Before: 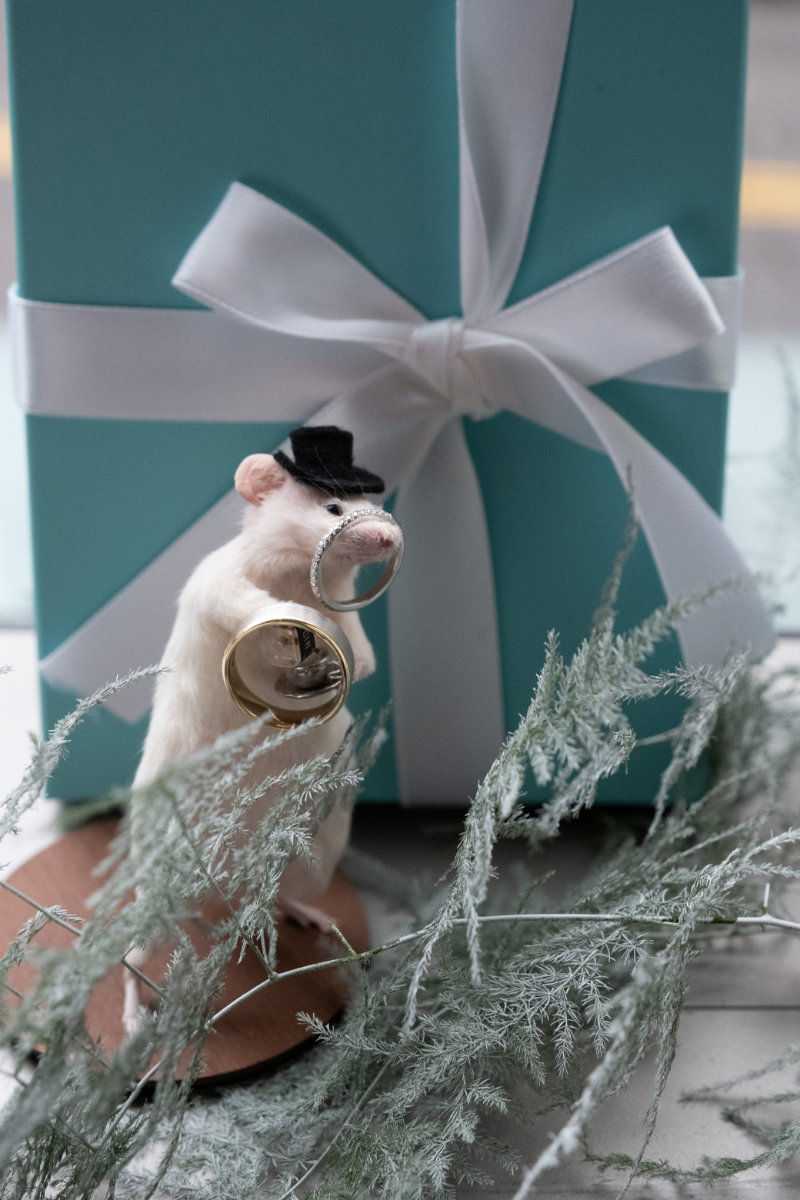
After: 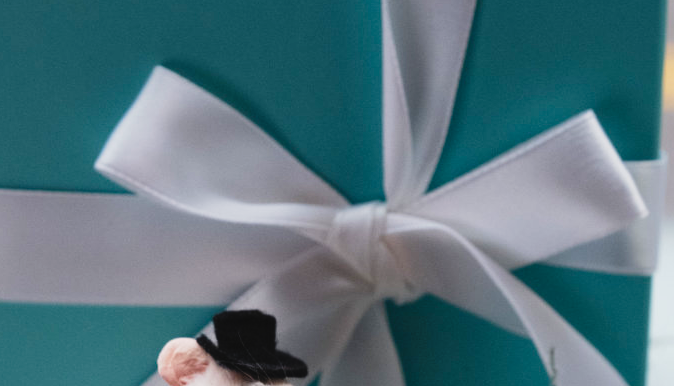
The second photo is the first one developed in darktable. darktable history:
crop and rotate: left 9.716%, top 9.698%, right 5.972%, bottom 58.052%
tone curve: curves: ch0 [(0, 0.023) (0.137, 0.069) (0.249, 0.163) (0.487, 0.491) (0.778, 0.858) (0.896, 0.94) (1, 0.988)]; ch1 [(0, 0) (0.396, 0.369) (0.483, 0.459) (0.498, 0.5) (0.515, 0.517) (0.562, 0.6) (0.611, 0.667) (0.692, 0.744) (0.798, 0.863) (1, 1)]; ch2 [(0, 0) (0.426, 0.398) (0.483, 0.481) (0.503, 0.503) (0.526, 0.527) (0.549, 0.59) (0.62, 0.666) (0.705, 0.755) (0.985, 0.966)], preserve colors none
shadows and highlights: on, module defaults
